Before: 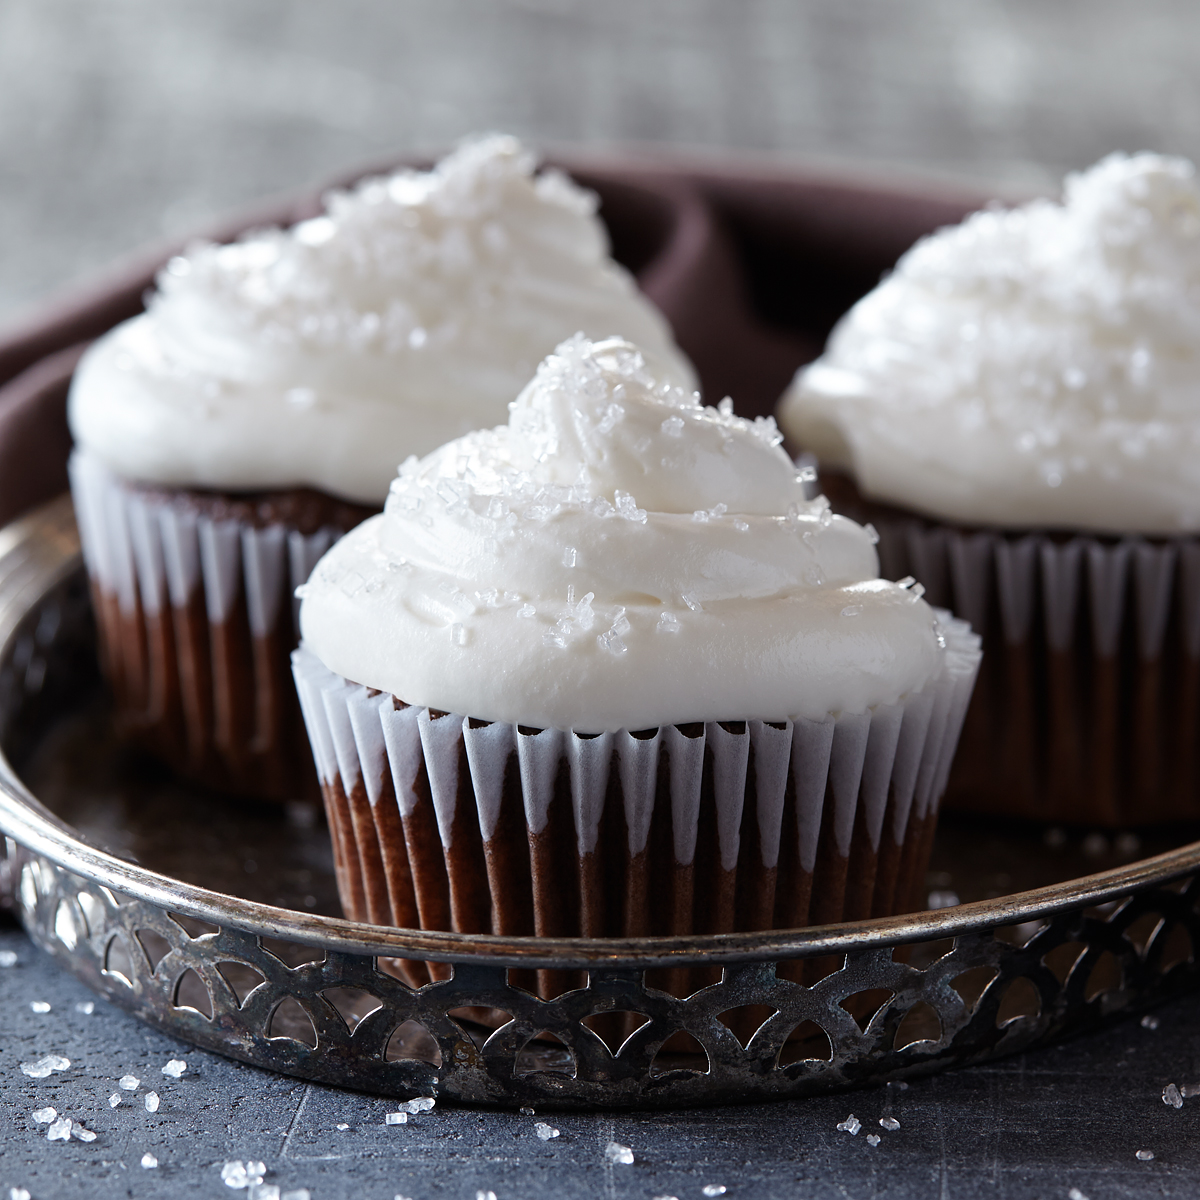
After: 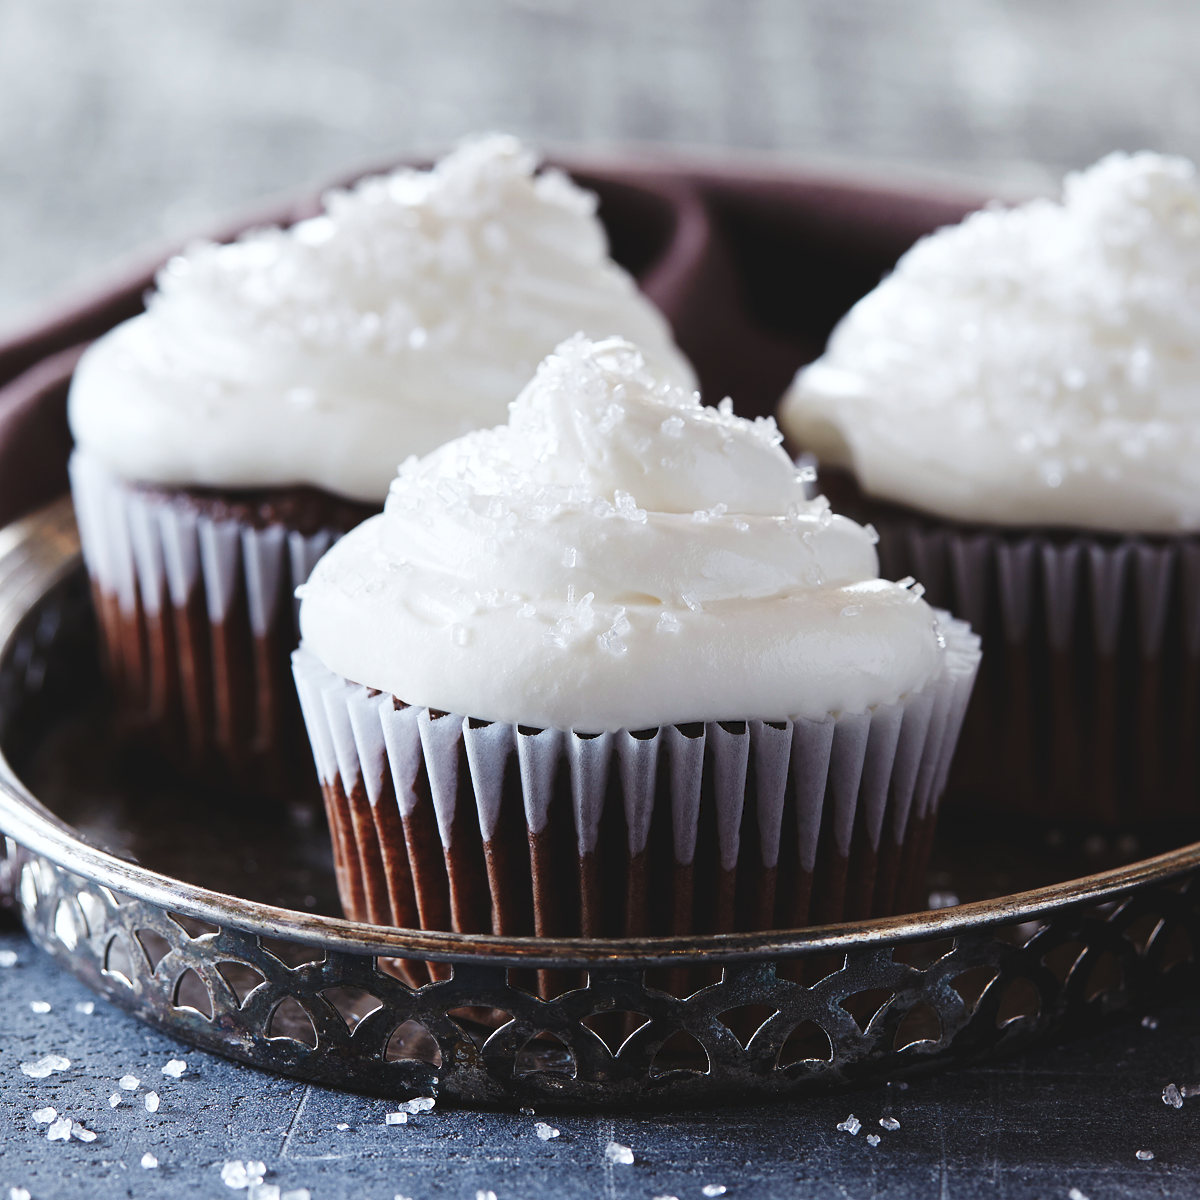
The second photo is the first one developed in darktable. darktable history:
tone curve: curves: ch0 [(0, 0) (0.003, 0.072) (0.011, 0.077) (0.025, 0.082) (0.044, 0.094) (0.069, 0.106) (0.1, 0.125) (0.136, 0.145) (0.177, 0.173) (0.224, 0.216) (0.277, 0.281) (0.335, 0.356) (0.399, 0.436) (0.468, 0.53) (0.543, 0.629) (0.623, 0.724) (0.709, 0.808) (0.801, 0.88) (0.898, 0.941) (1, 1)], preserve colors none
white balance: red 0.982, blue 1.018
